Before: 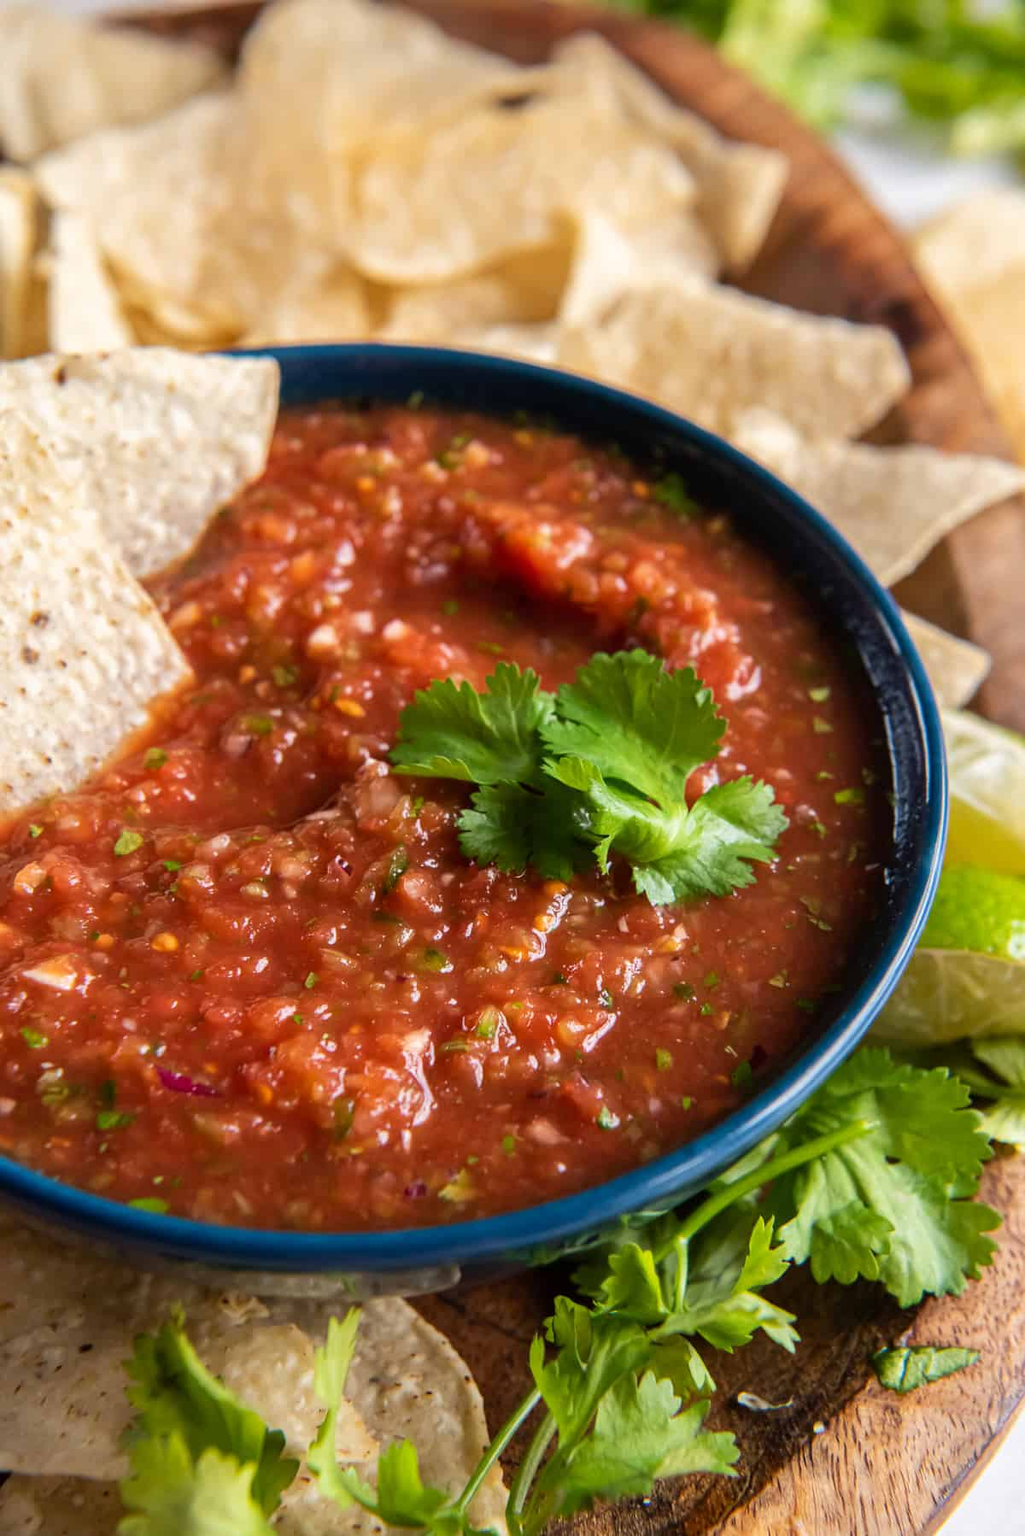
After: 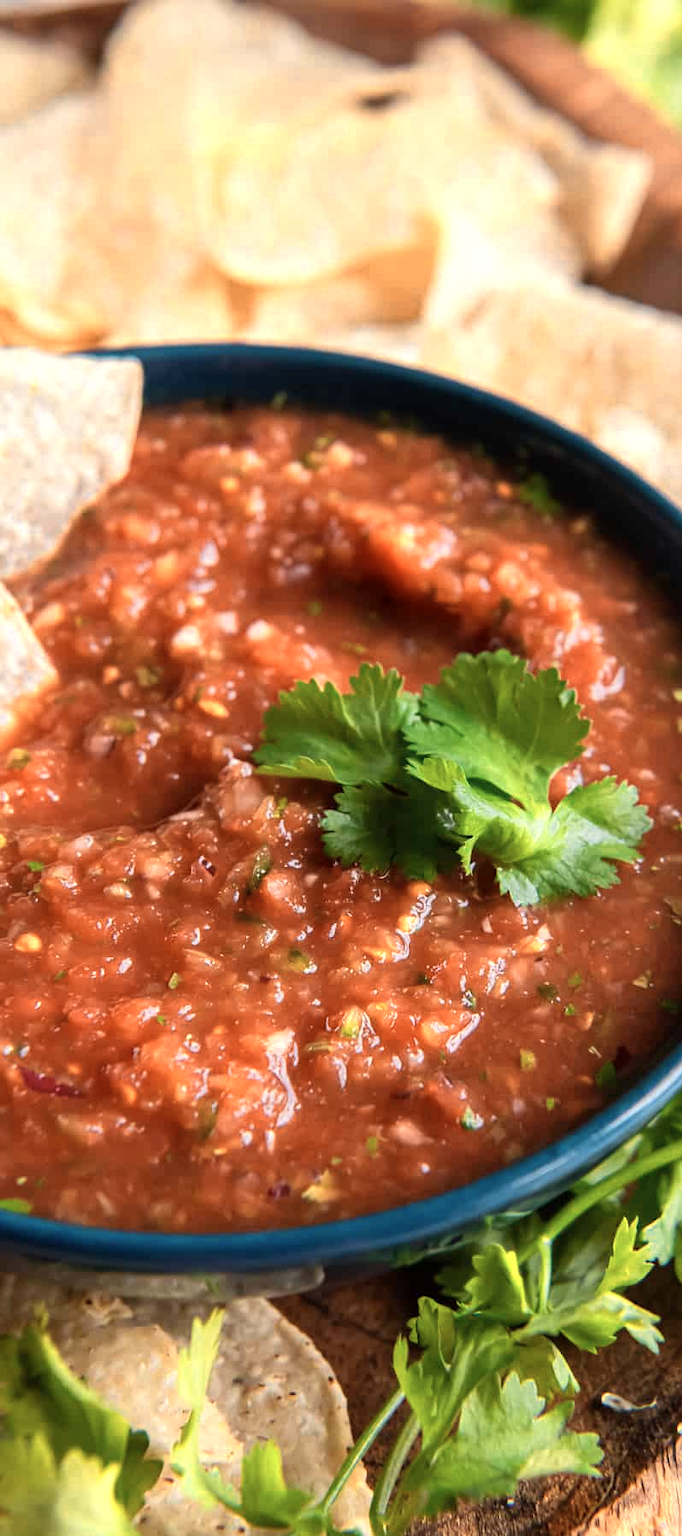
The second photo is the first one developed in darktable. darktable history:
crop and rotate: left 13.409%, right 19.924%
color zones: curves: ch0 [(0.018, 0.548) (0.224, 0.64) (0.425, 0.447) (0.675, 0.575) (0.732, 0.579)]; ch1 [(0.066, 0.487) (0.25, 0.5) (0.404, 0.43) (0.75, 0.421) (0.956, 0.421)]; ch2 [(0.044, 0.561) (0.215, 0.465) (0.399, 0.544) (0.465, 0.548) (0.614, 0.447) (0.724, 0.43) (0.882, 0.623) (0.956, 0.632)]
